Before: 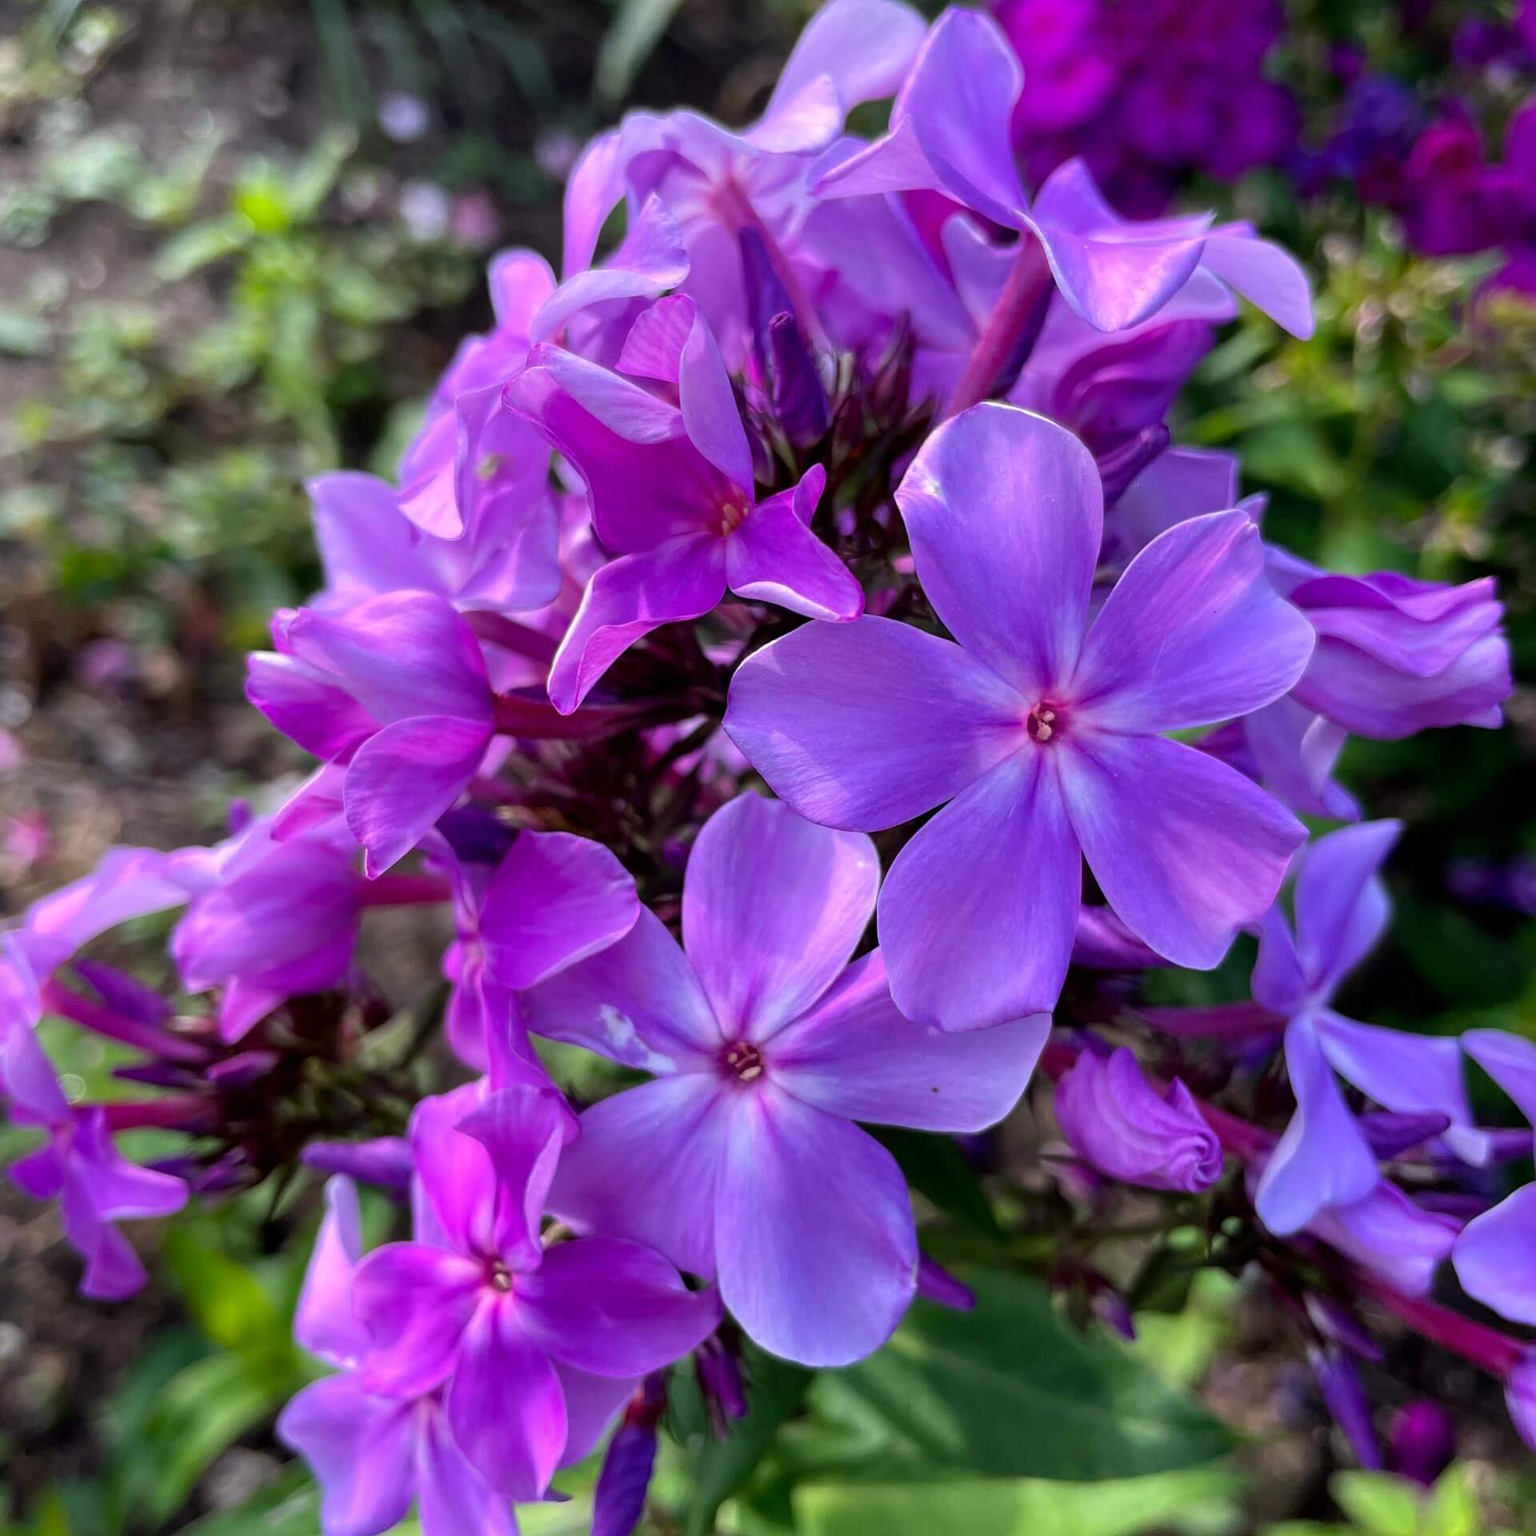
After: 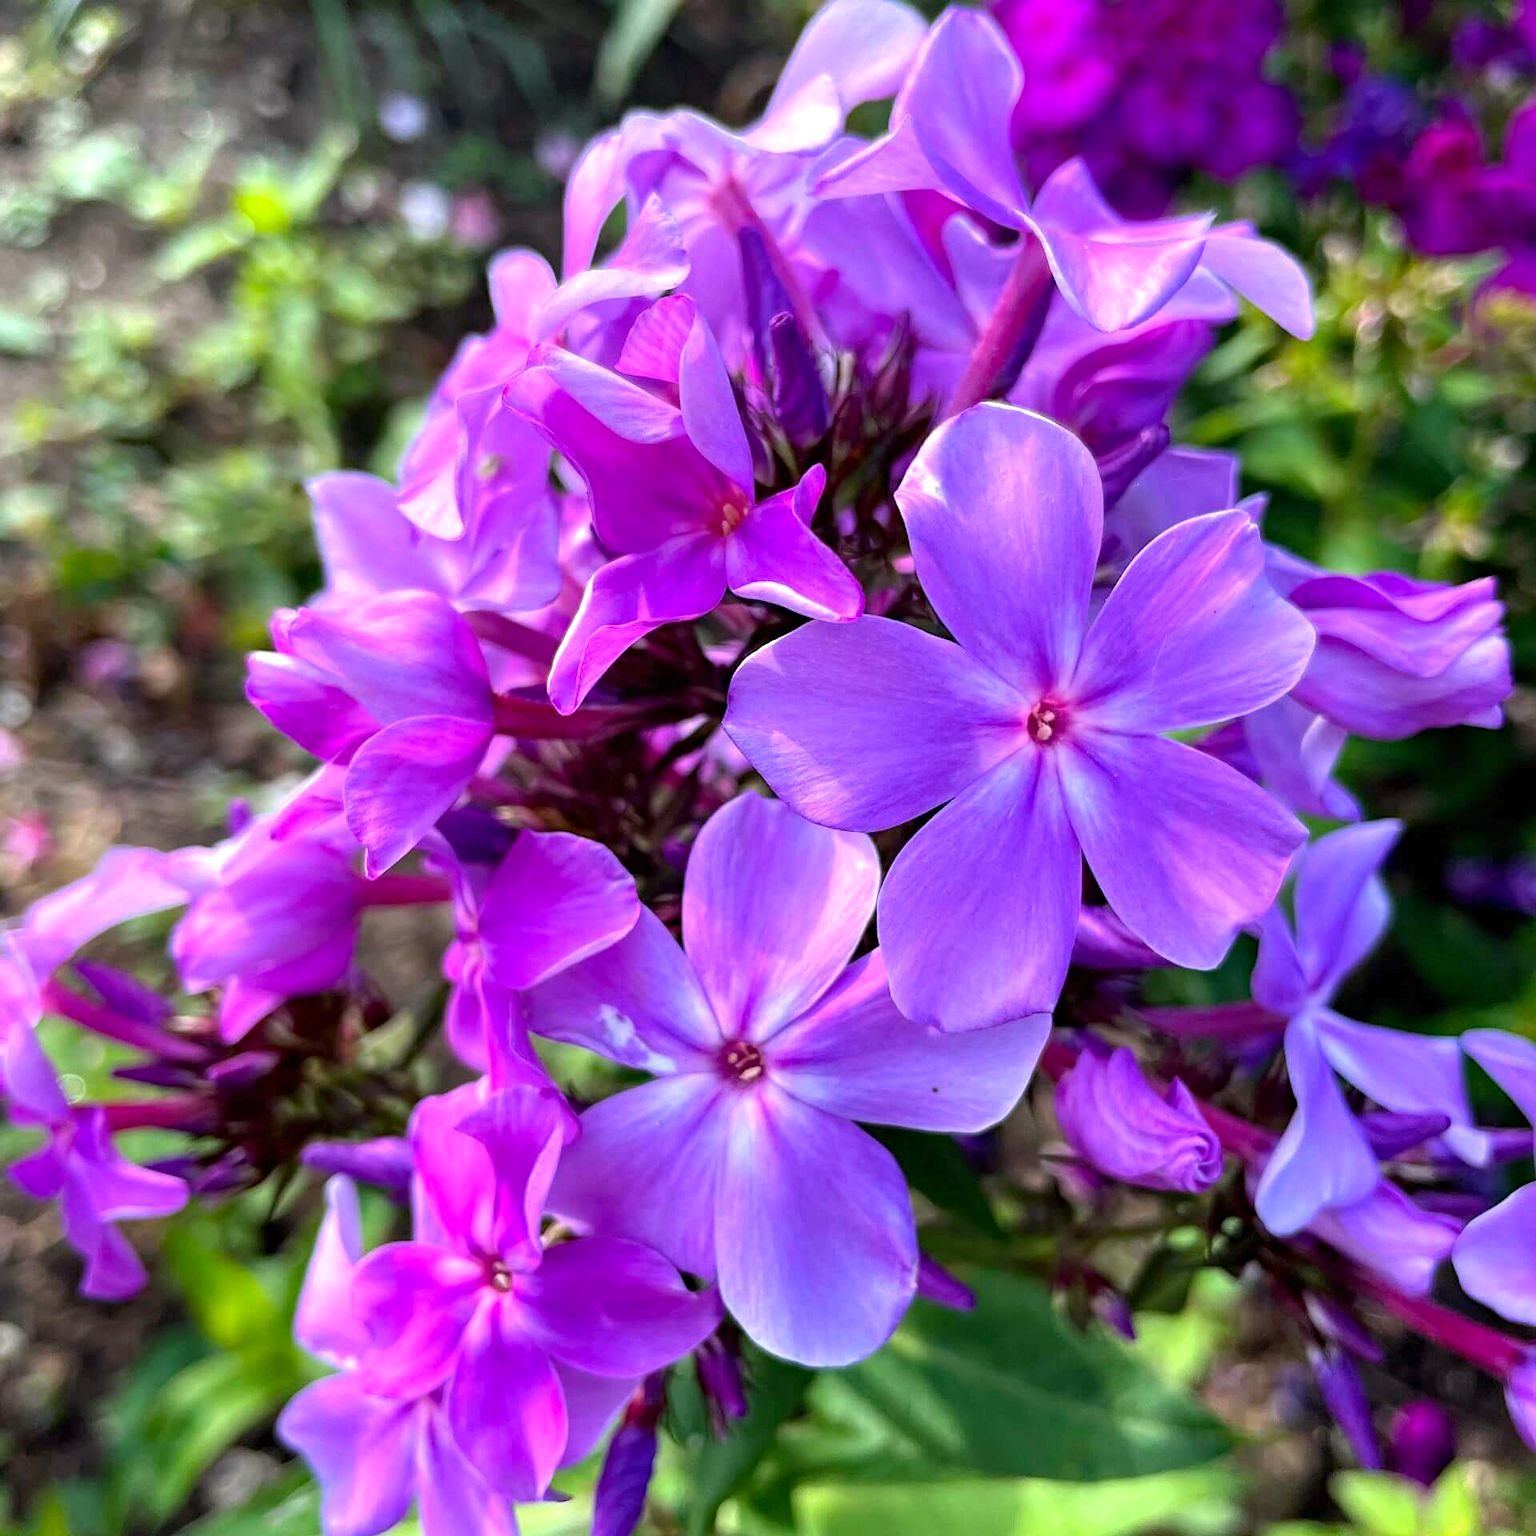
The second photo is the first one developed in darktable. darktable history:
haze removal: compatibility mode true, adaptive false
exposure: black level correction 0, exposure 0.7 EV, compensate exposure bias true, compensate highlight preservation false
